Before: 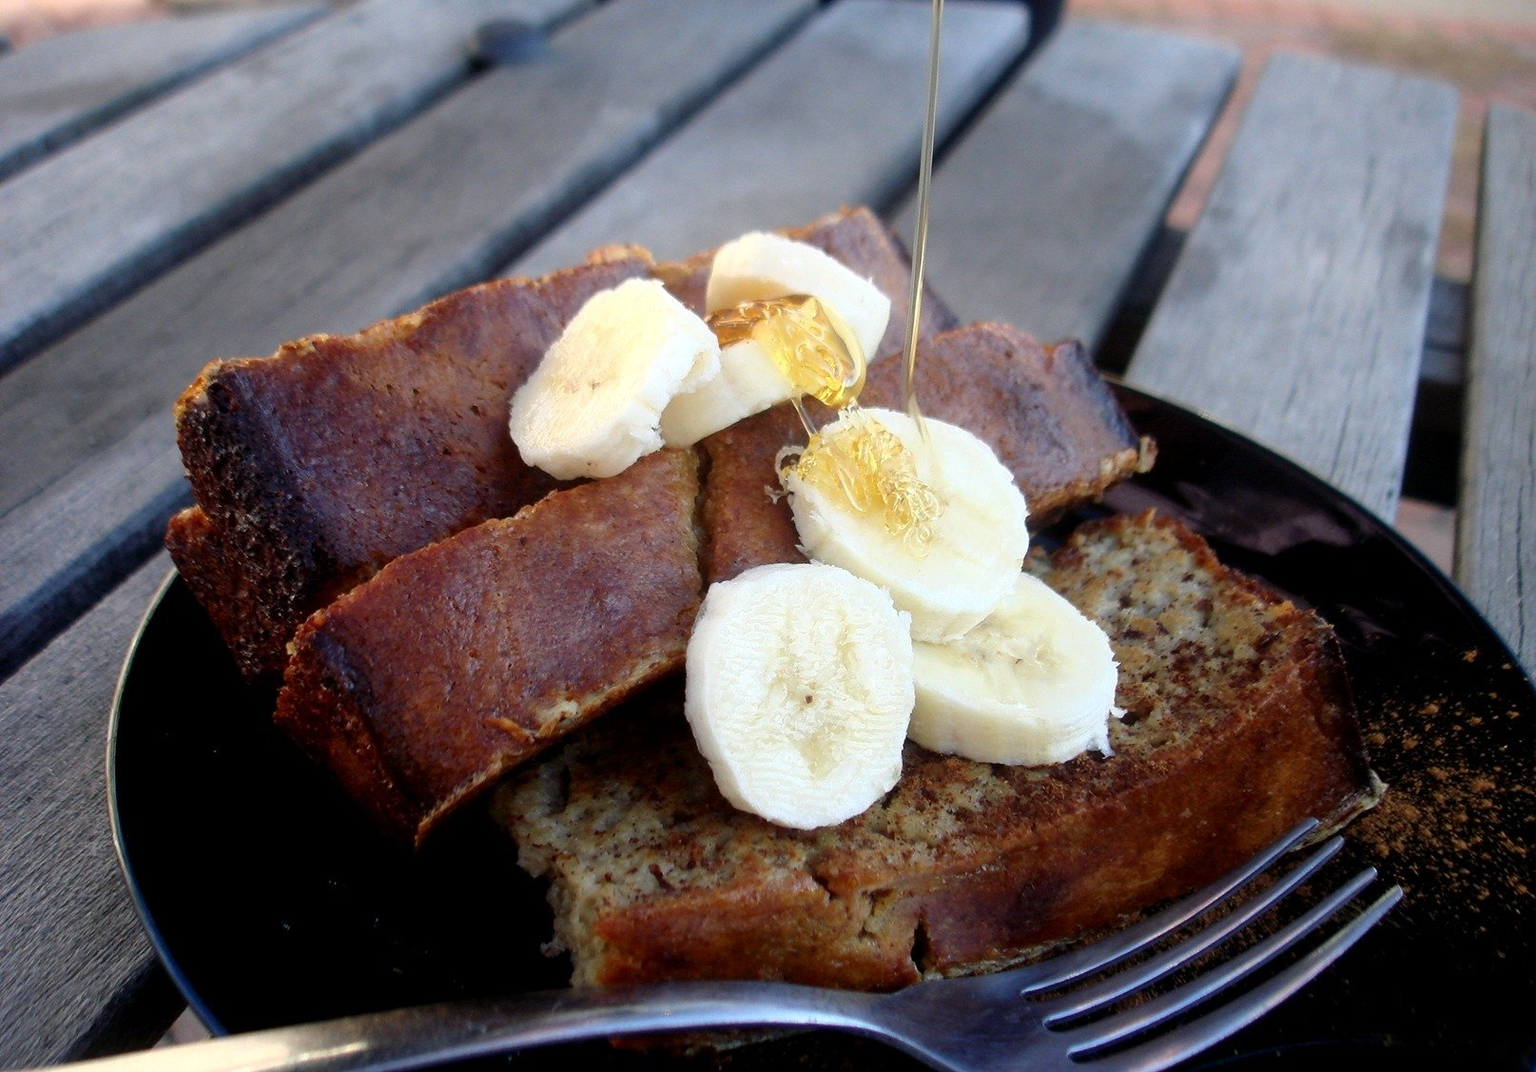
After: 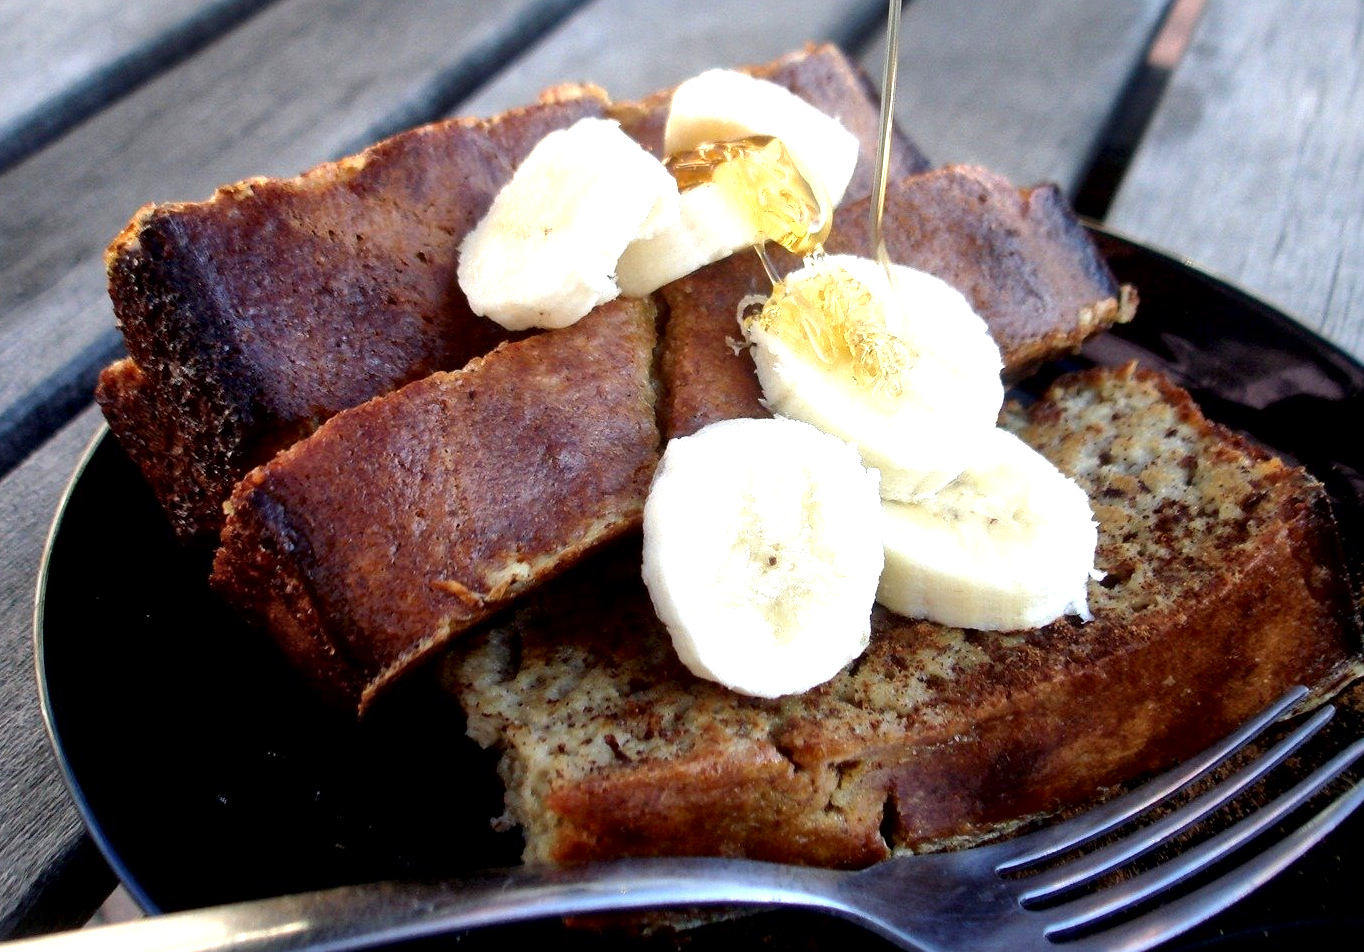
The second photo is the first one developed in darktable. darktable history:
crop and rotate: left 4.842%, top 15.51%, right 10.668%
exposure: black level correction 0.001, exposure 0.5 EV, compensate exposure bias true, compensate highlight preservation false
local contrast: mode bilateral grid, contrast 25, coarseness 60, detail 151%, midtone range 0.2
